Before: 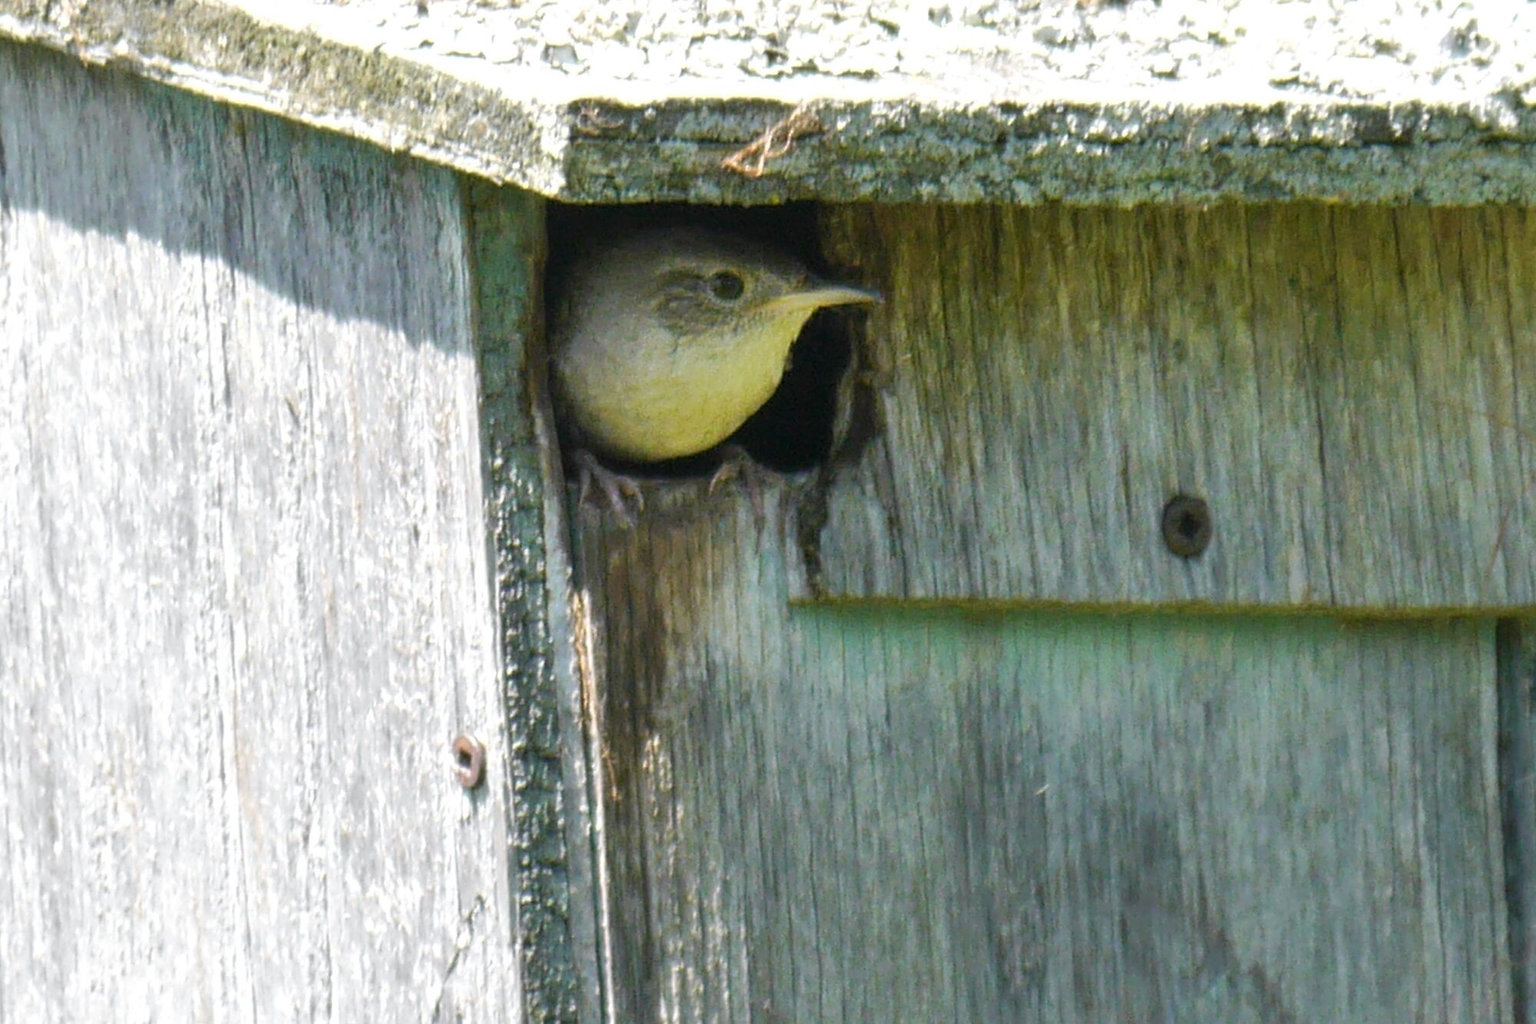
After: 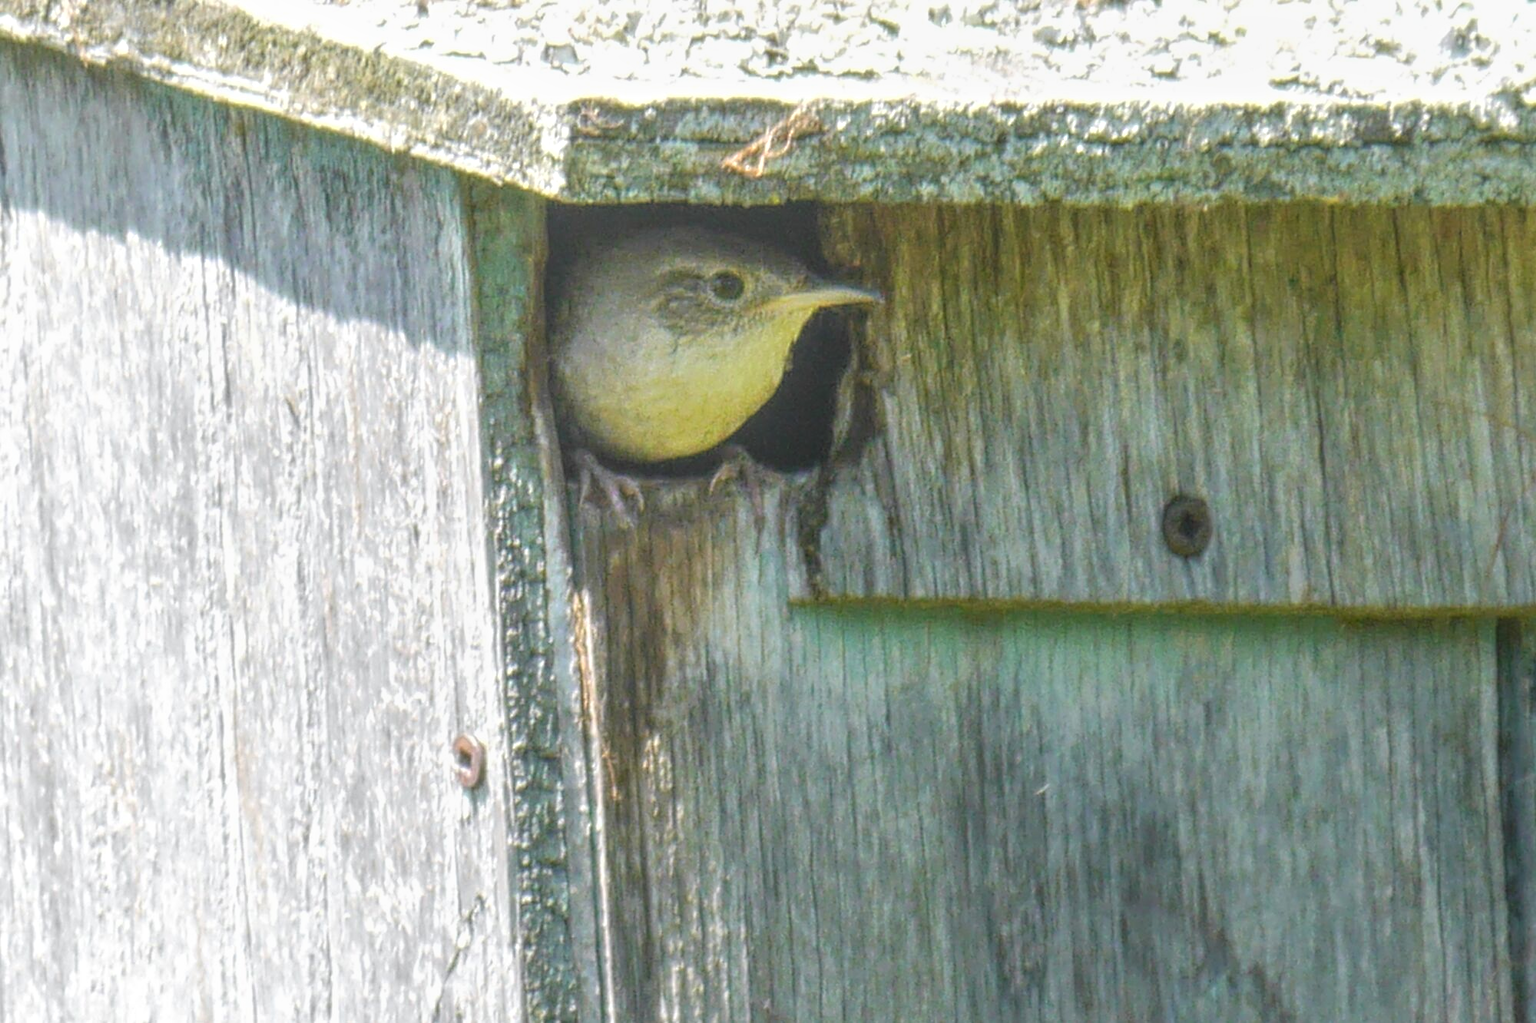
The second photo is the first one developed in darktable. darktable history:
white balance: emerald 1
local contrast: highlights 73%, shadows 15%, midtone range 0.197
